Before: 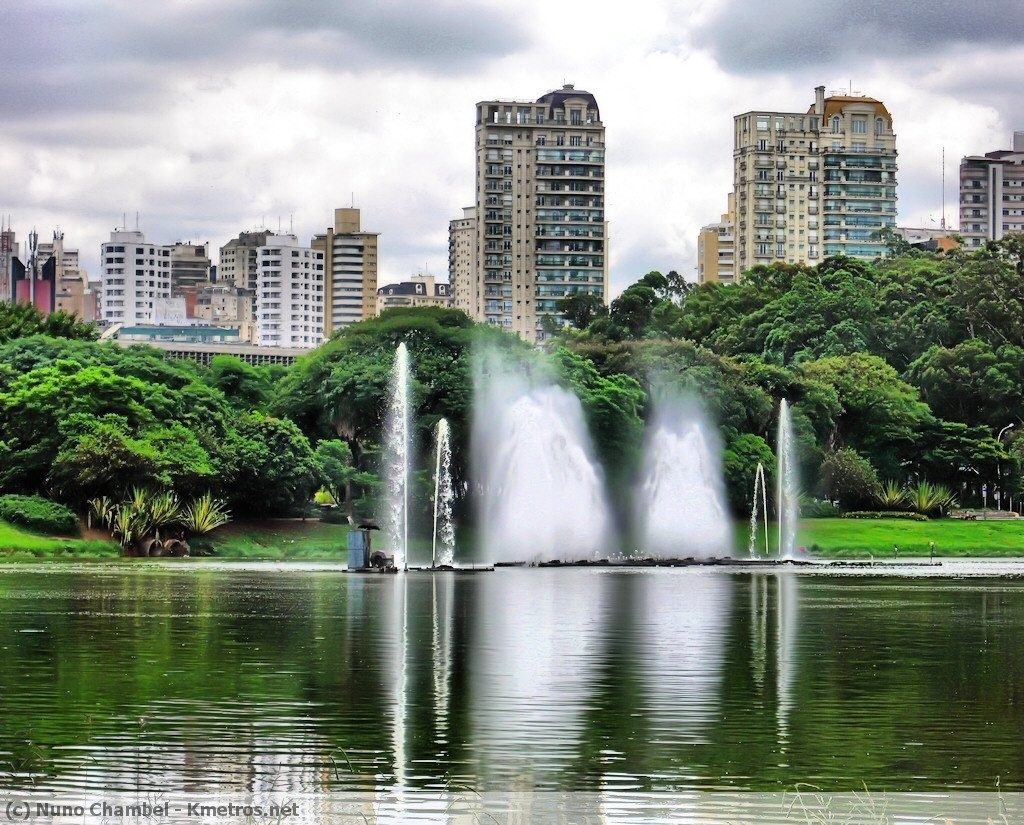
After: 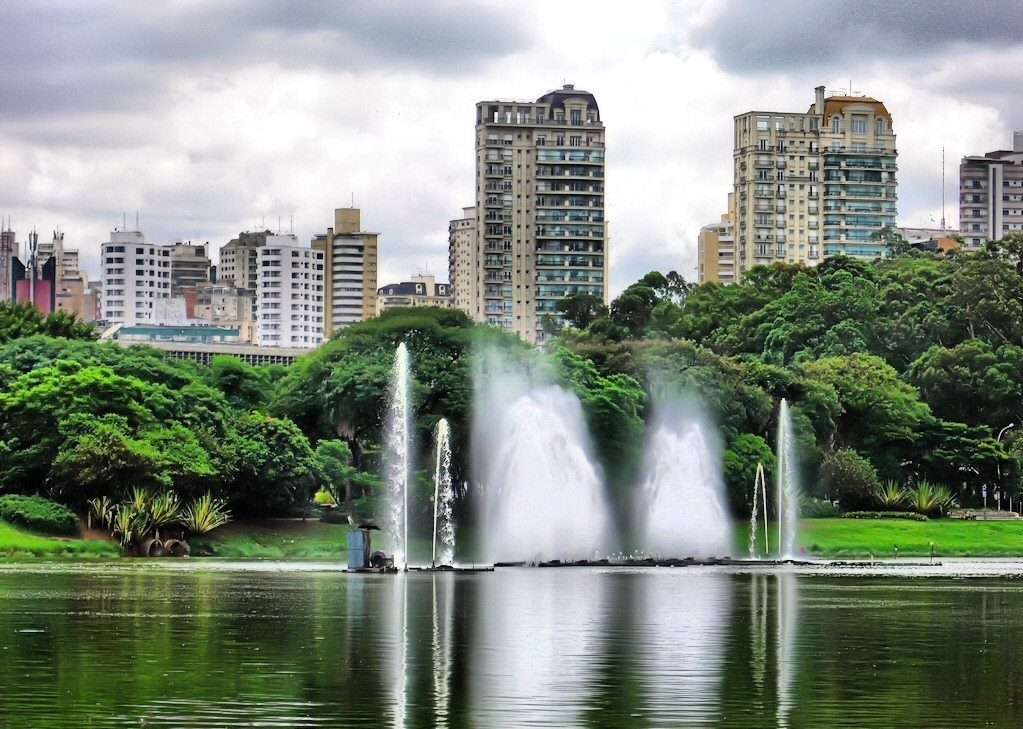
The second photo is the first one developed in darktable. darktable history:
crop and rotate: top 0%, bottom 11.53%
